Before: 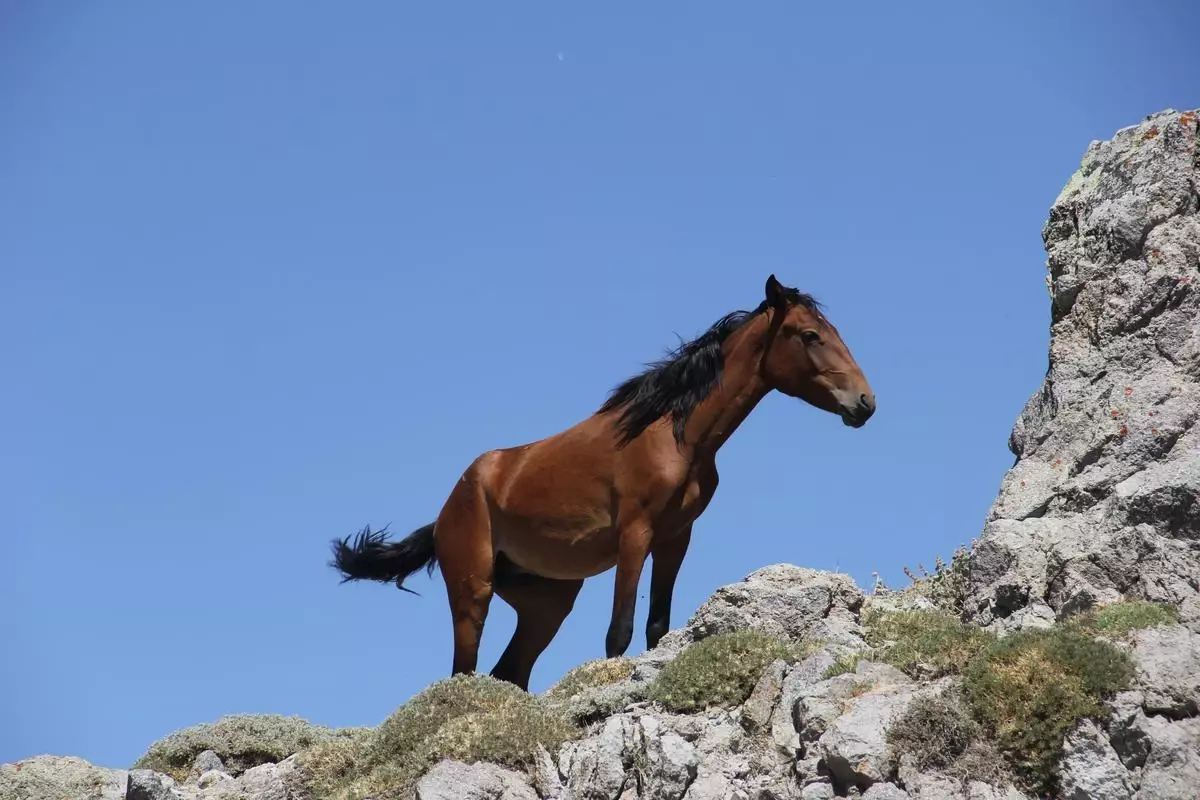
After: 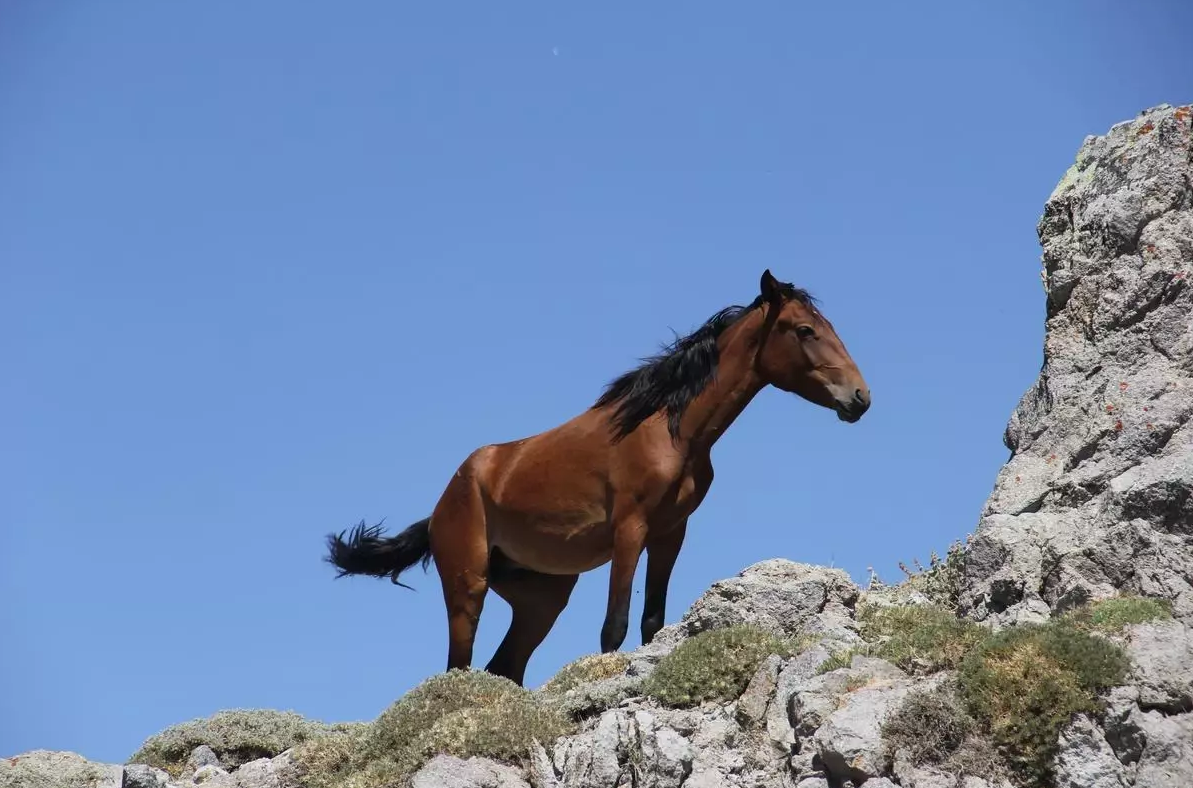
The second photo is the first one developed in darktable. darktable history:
crop: left 0.418%, top 0.68%, right 0.161%, bottom 0.701%
